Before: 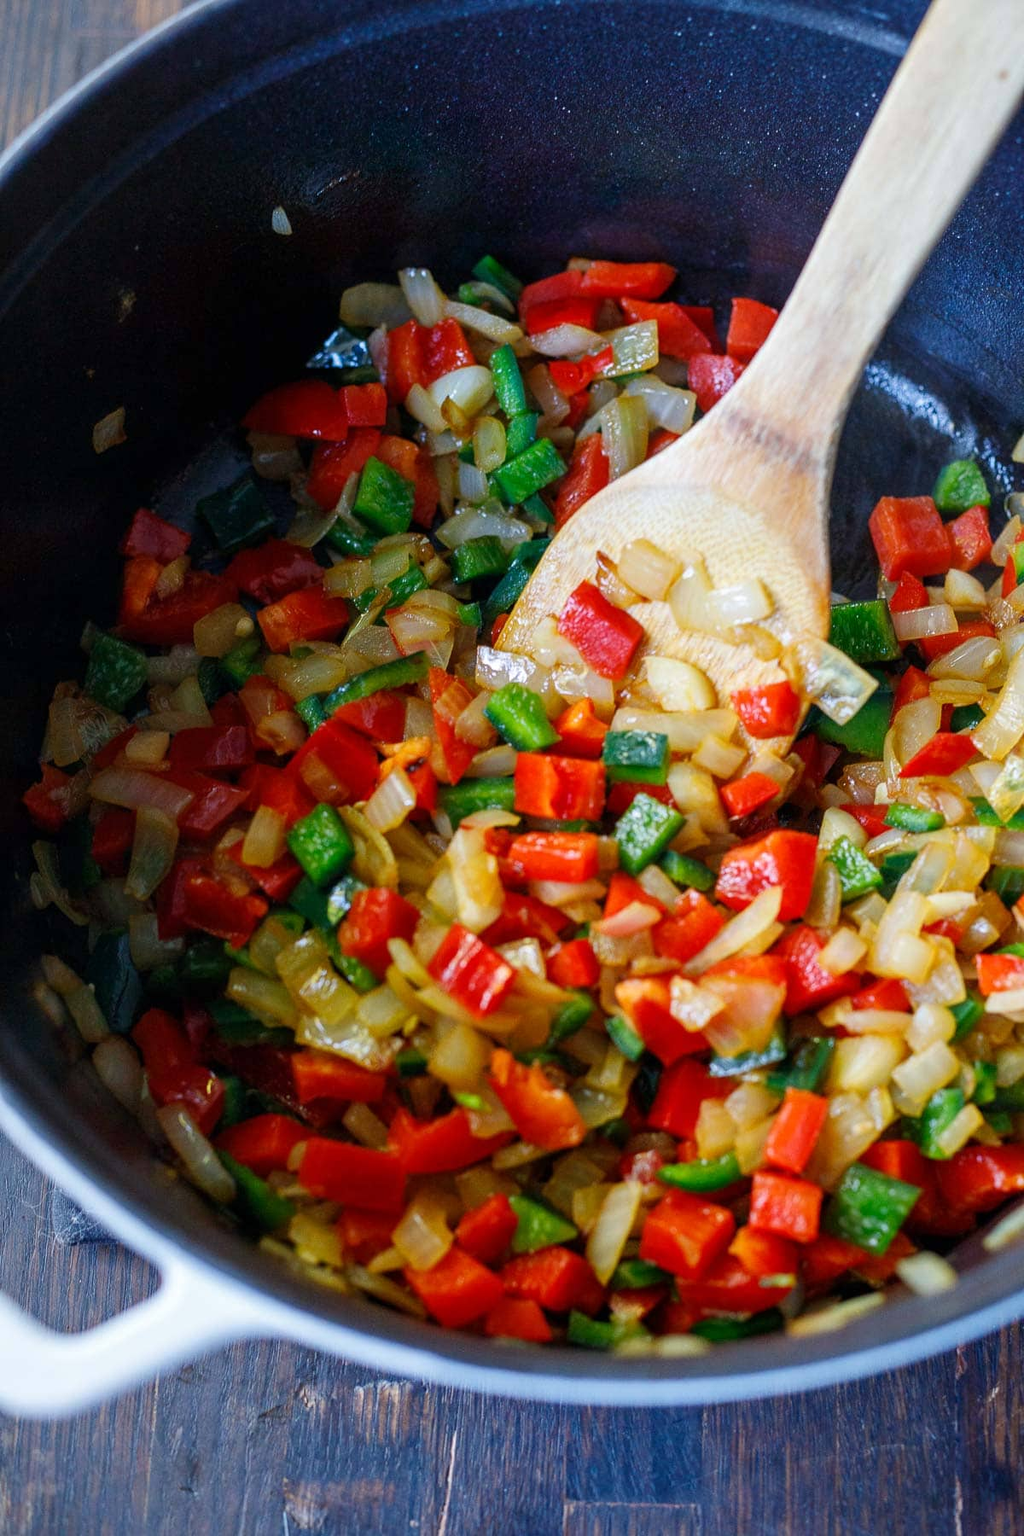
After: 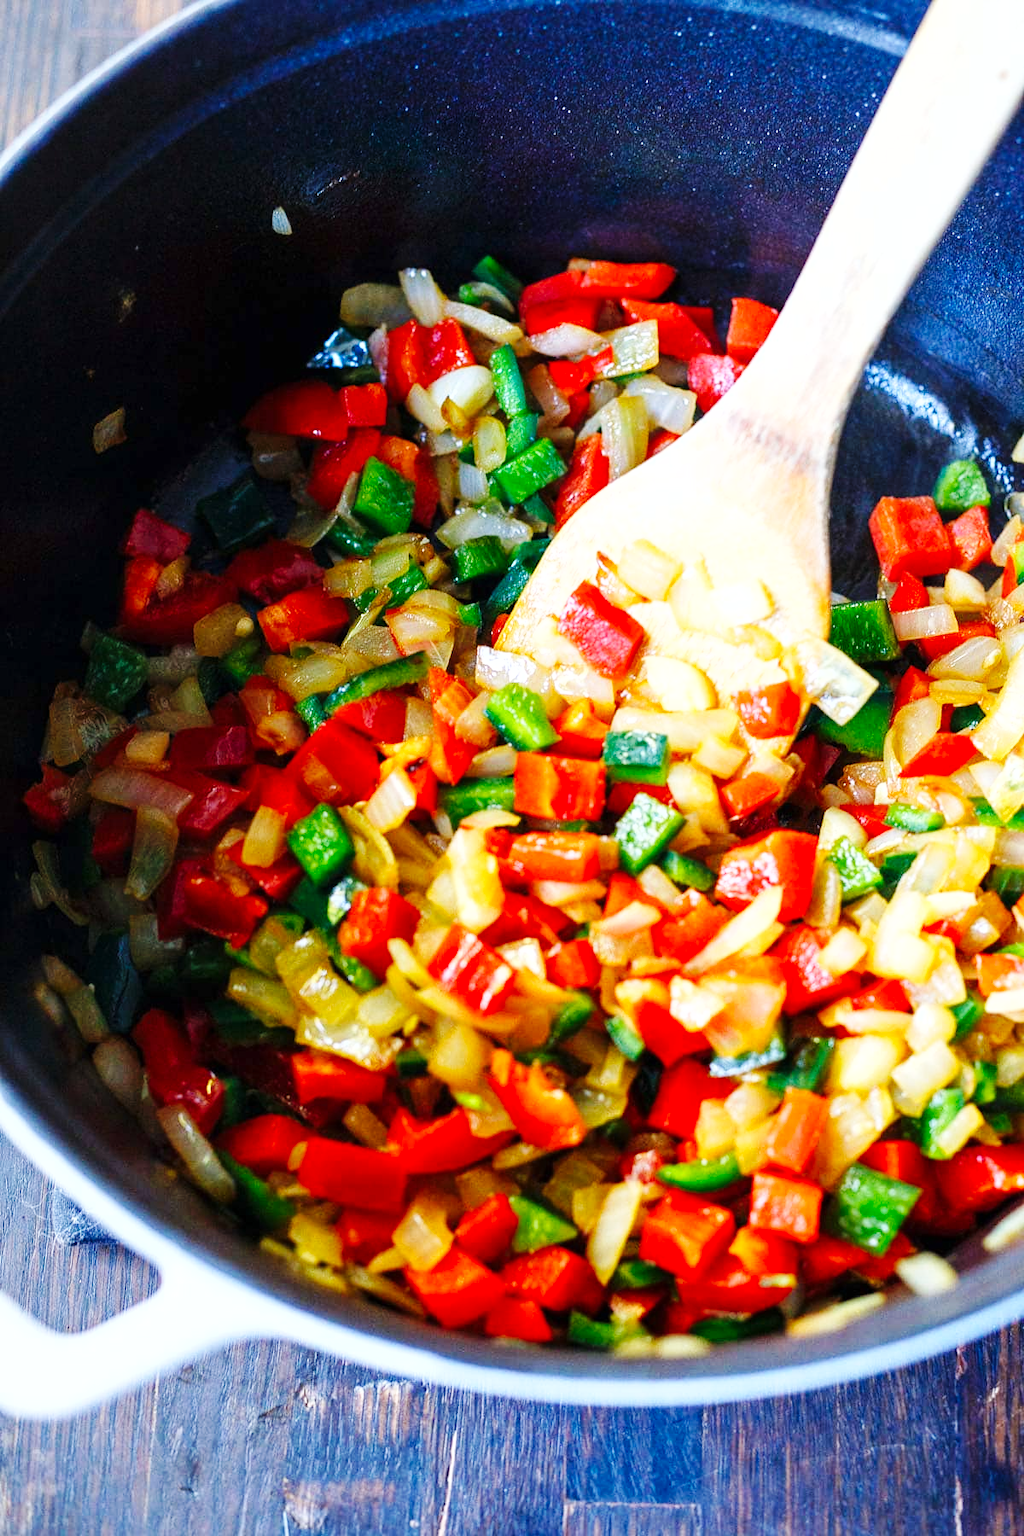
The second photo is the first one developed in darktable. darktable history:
exposure: exposure 0.651 EV, compensate exposure bias true, compensate highlight preservation false
base curve: curves: ch0 [(0, 0) (0.032, 0.025) (0.121, 0.166) (0.206, 0.329) (0.605, 0.79) (1, 1)], preserve colors none
shadows and highlights: radius 331.12, shadows 55.33, highlights -98.67, compress 94.31%, soften with gaussian
